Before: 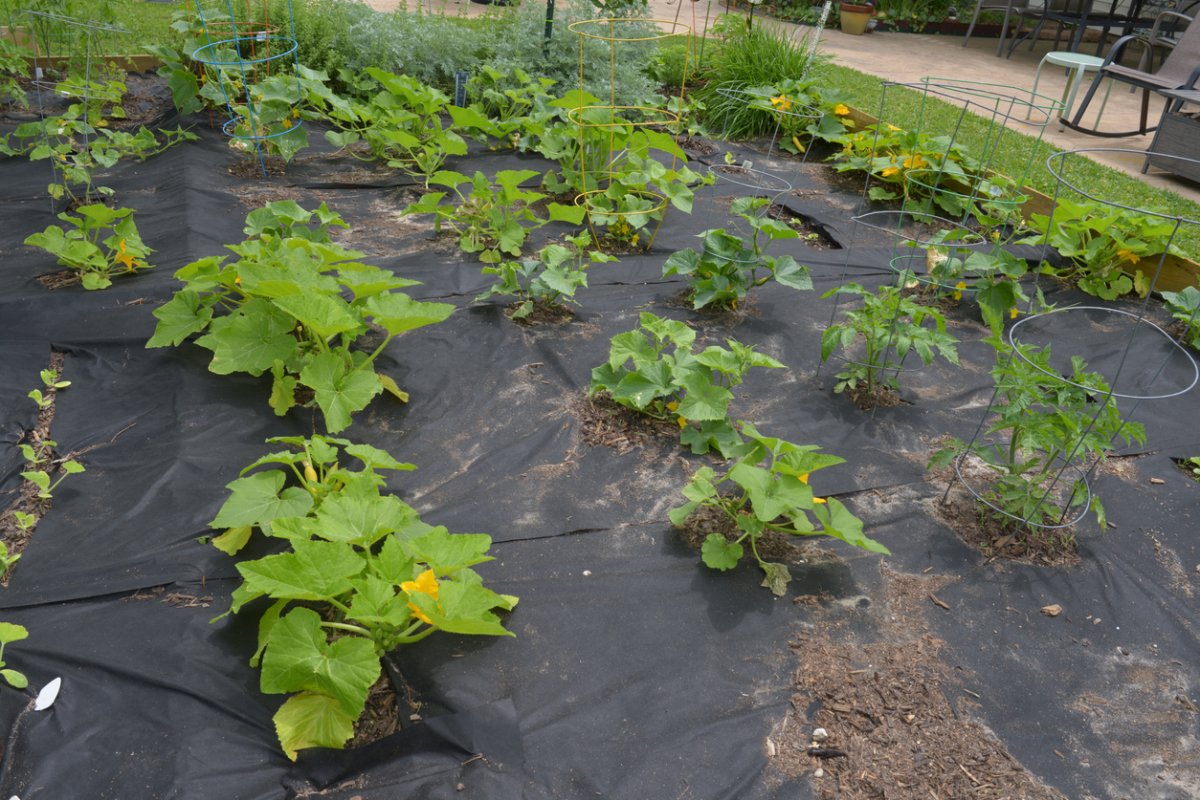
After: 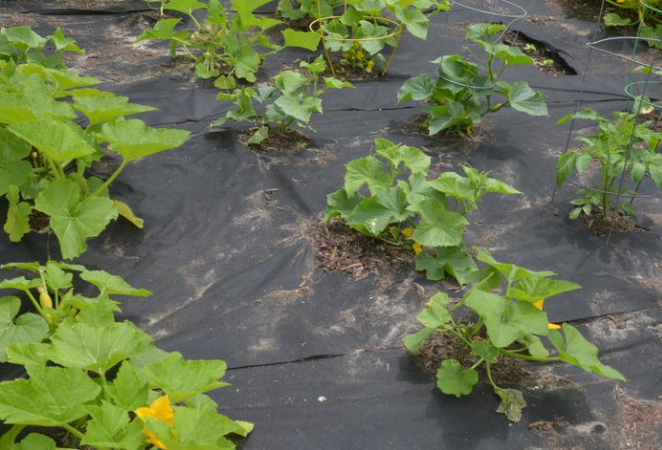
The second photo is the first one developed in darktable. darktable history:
crop and rotate: left 22.127%, top 21.757%, right 22.689%, bottom 21.988%
